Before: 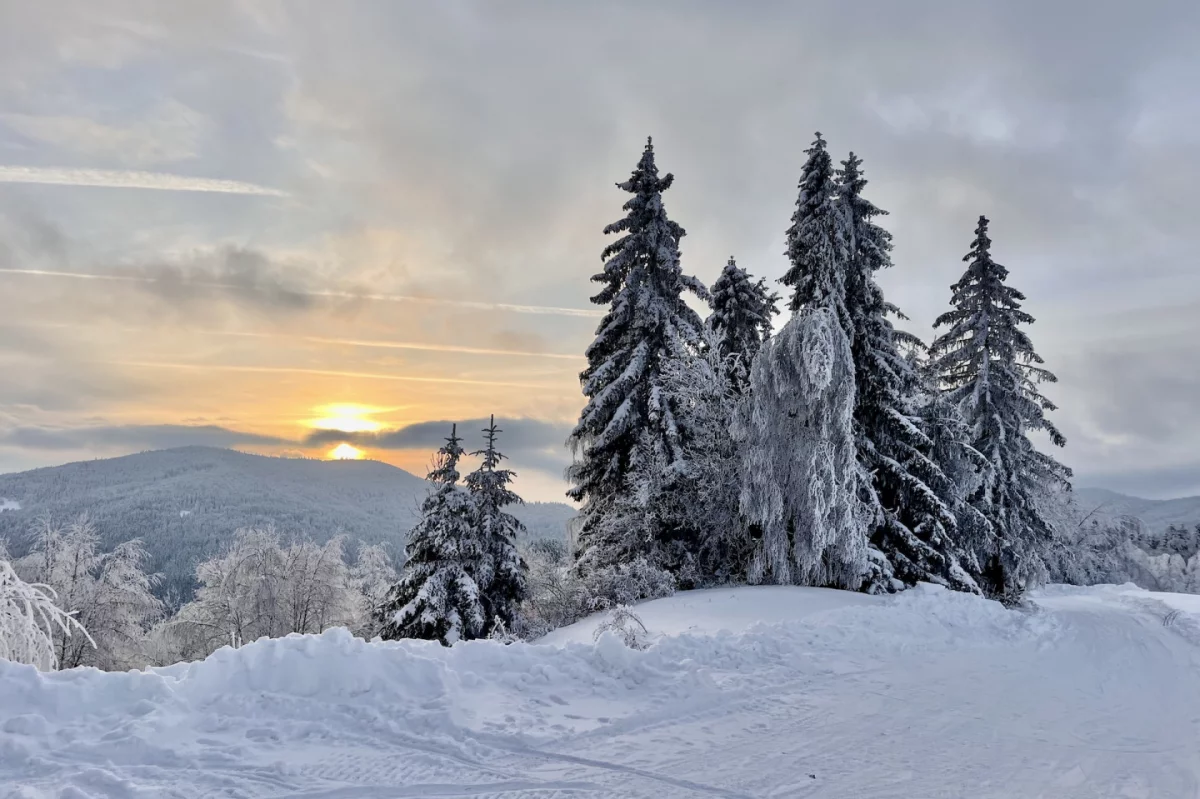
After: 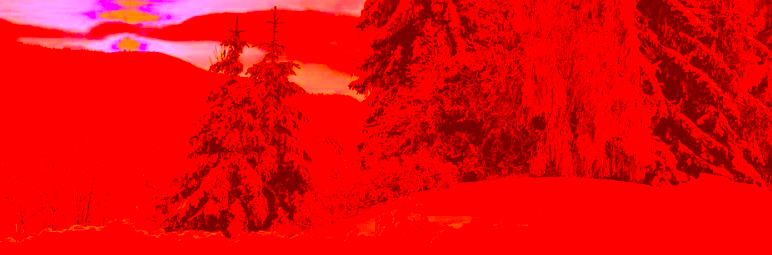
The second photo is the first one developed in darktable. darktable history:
tone equalizer: -8 EV -0.417 EV, -7 EV -0.389 EV, -6 EV -0.333 EV, -5 EV -0.222 EV, -3 EV 0.222 EV, -2 EV 0.333 EV, -1 EV 0.389 EV, +0 EV 0.417 EV, edges refinement/feathering 500, mask exposure compensation -1.57 EV, preserve details no
color correction: highlights a* -39.68, highlights b* -40, shadows a* -40, shadows b* -40, saturation -3
crop: left 18.091%, top 51.13%, right 17.525%, bottom 16.85%
